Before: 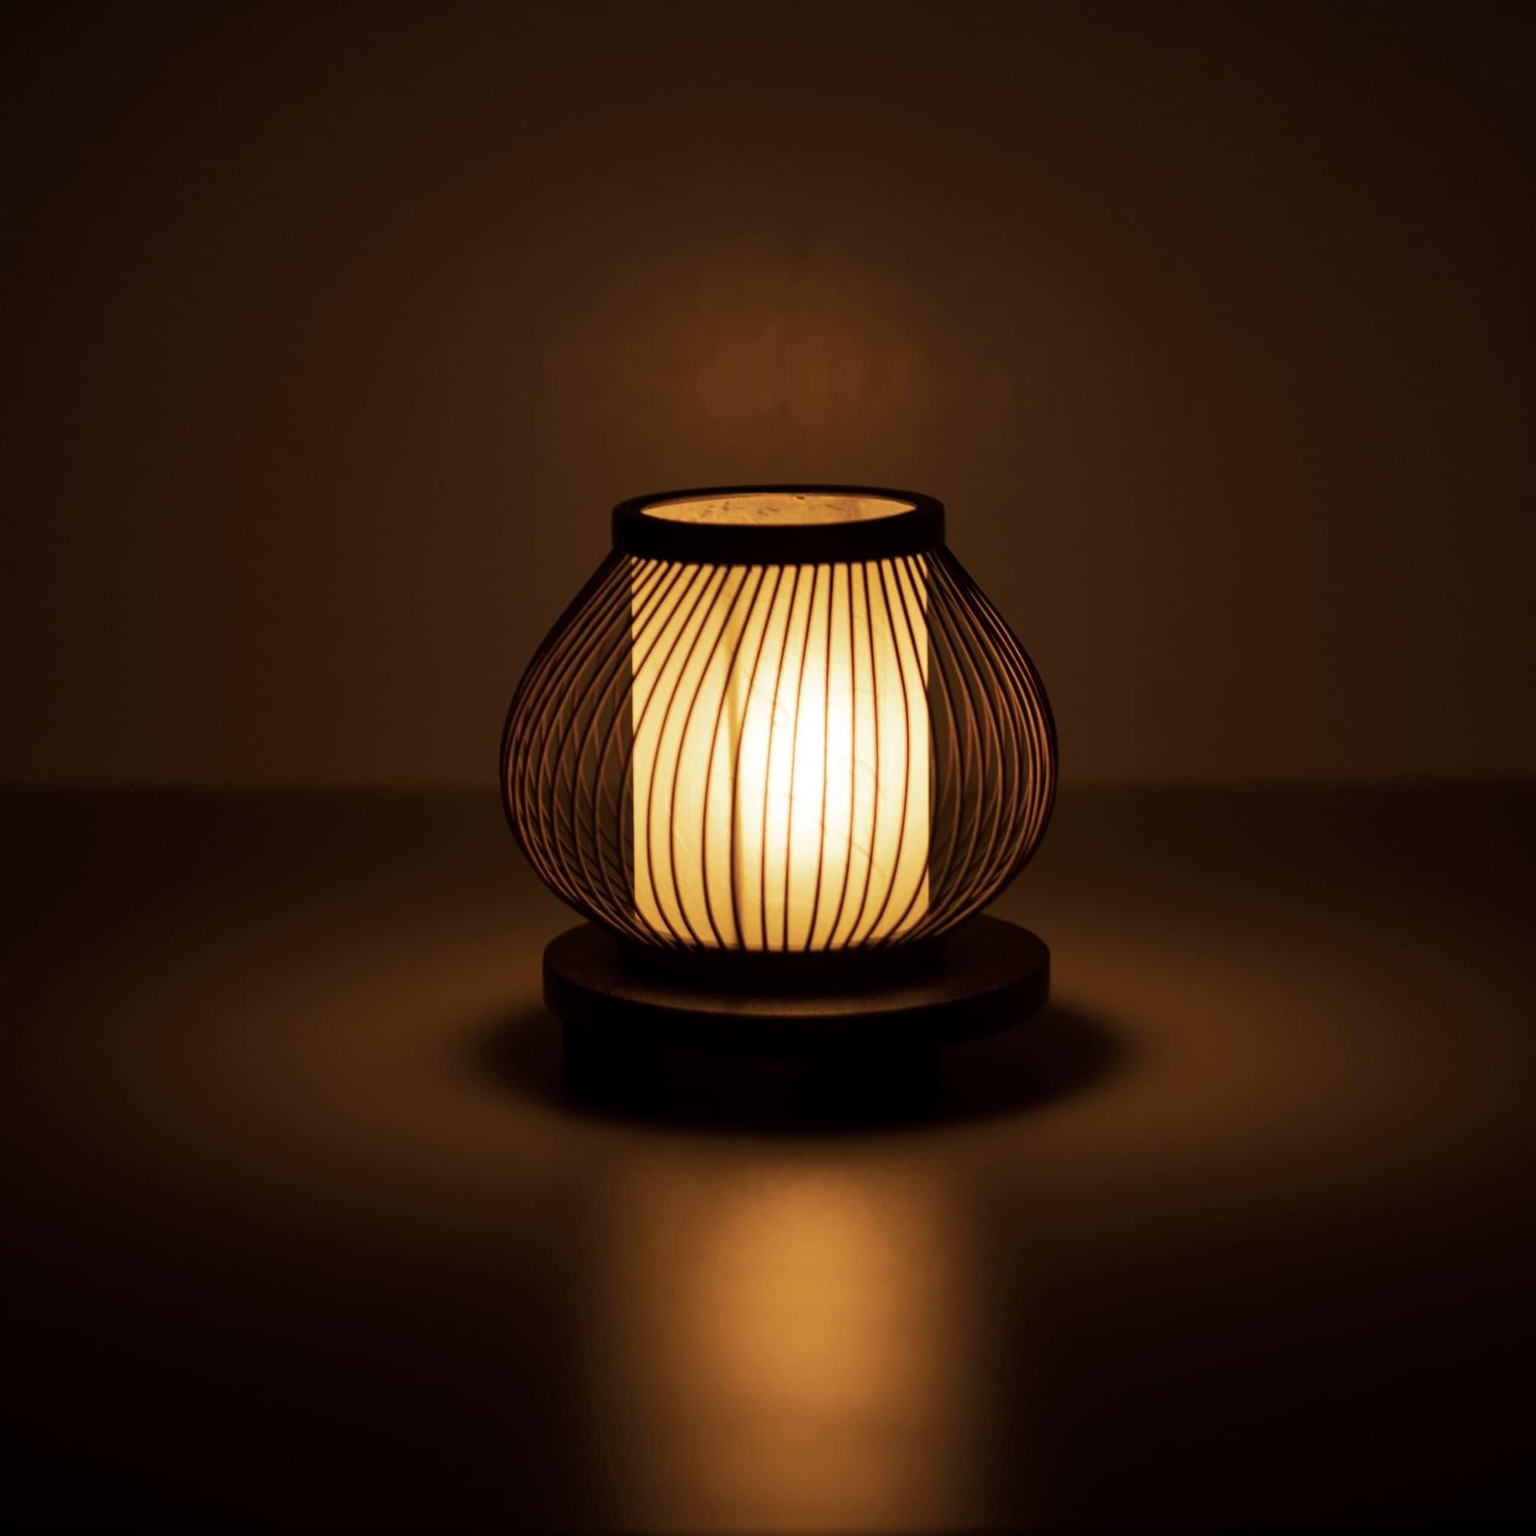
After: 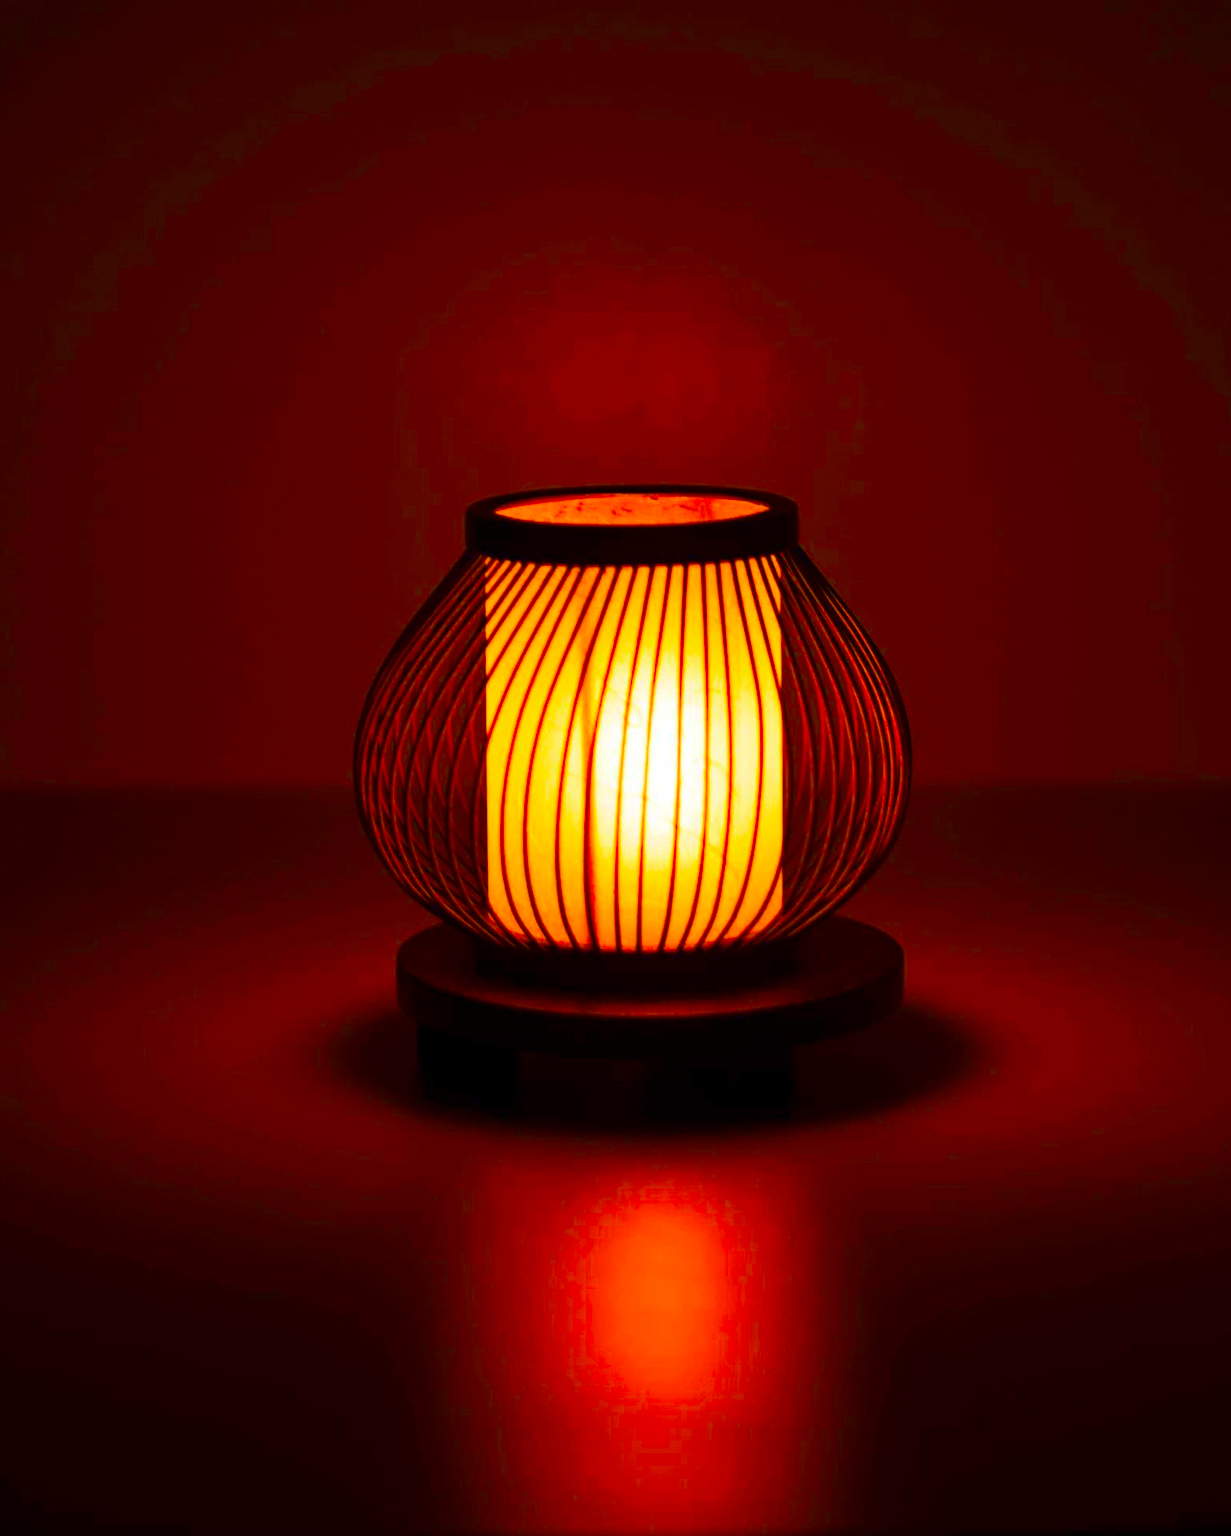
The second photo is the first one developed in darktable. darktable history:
color correction: saturation 3
crop and rotate: left 9.597%, right 10.195%
